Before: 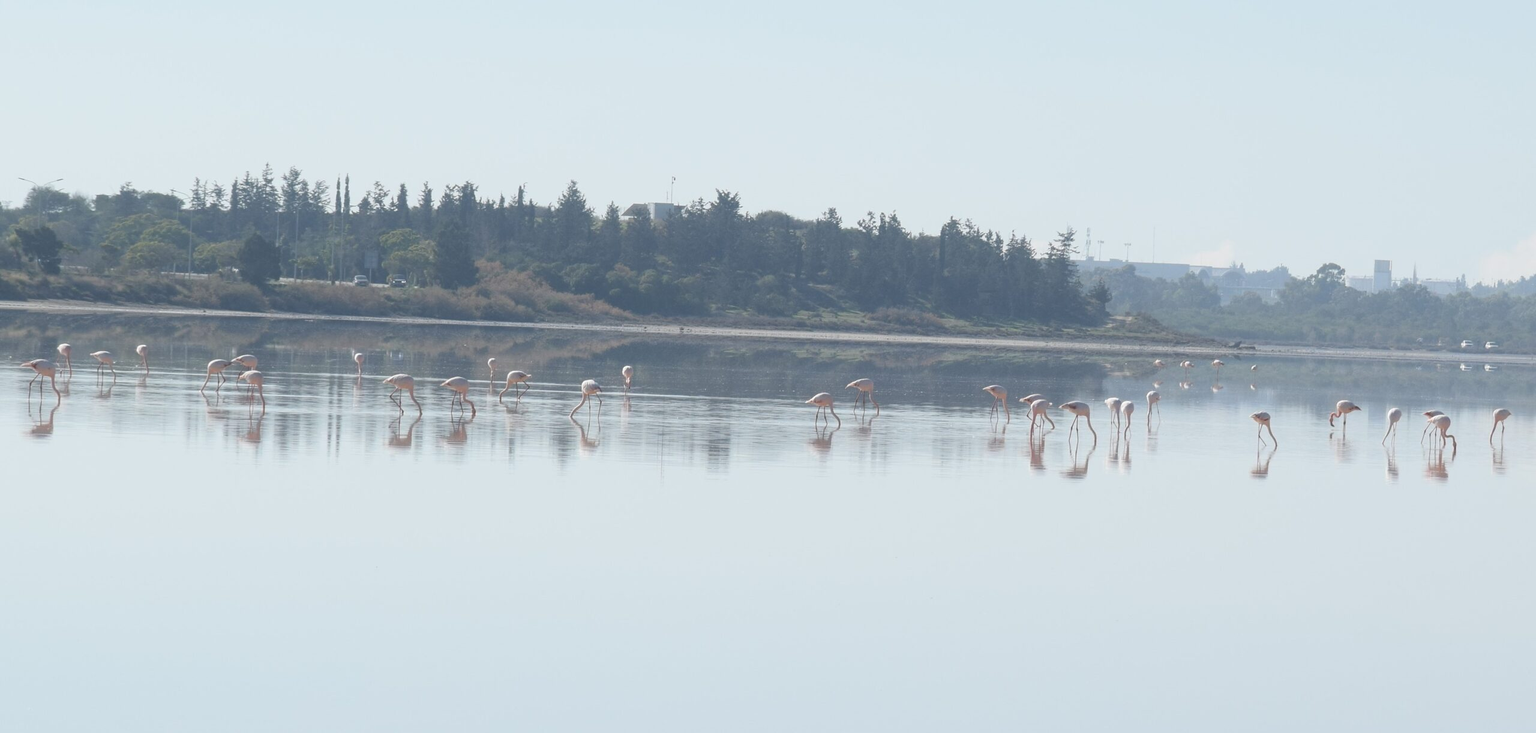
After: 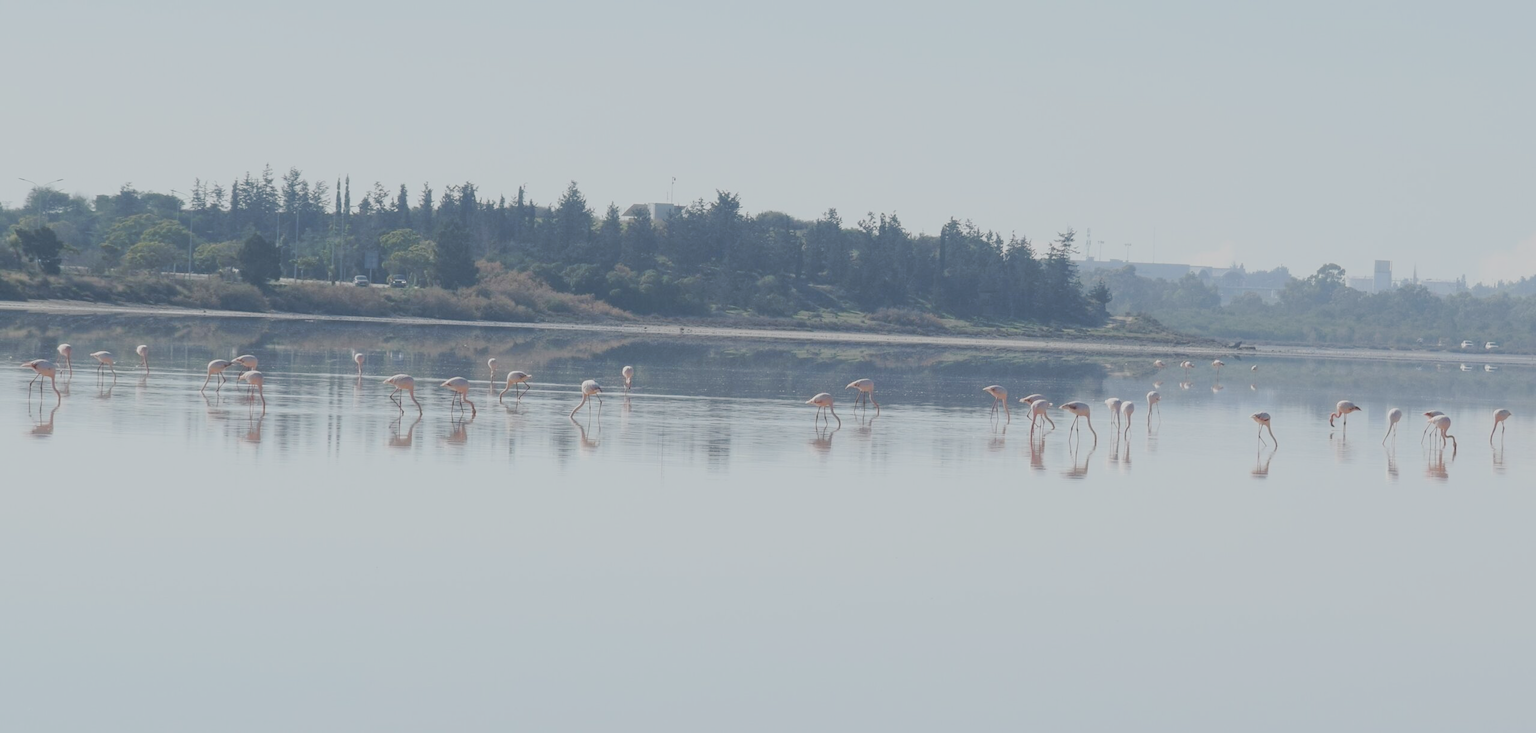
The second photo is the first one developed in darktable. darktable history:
filmic rgb: black relative exposure -7.32 EV, white relative exposure 5.09 EV, hardness 3.2
tone curve: curves: ch0 [(0, 0) (0.003, 0.003) (0.011, 0.011) (0.025, 0.024) (0.044, 0.044) (0.069, 0.068) (0.1, 0.098) (0.136, 0.133) (0.177, 0.174) (0.224, 0.22) (0.277, 0.272) (0.335, 0.329) (0.399, 0.392) (0.468, 0.46) (0.543, 0.546) (0.623, 0.626) (0.709, 0.711) (0.801, 0.802) (0.898, 0.898) (1, 1)], preserve colors none
